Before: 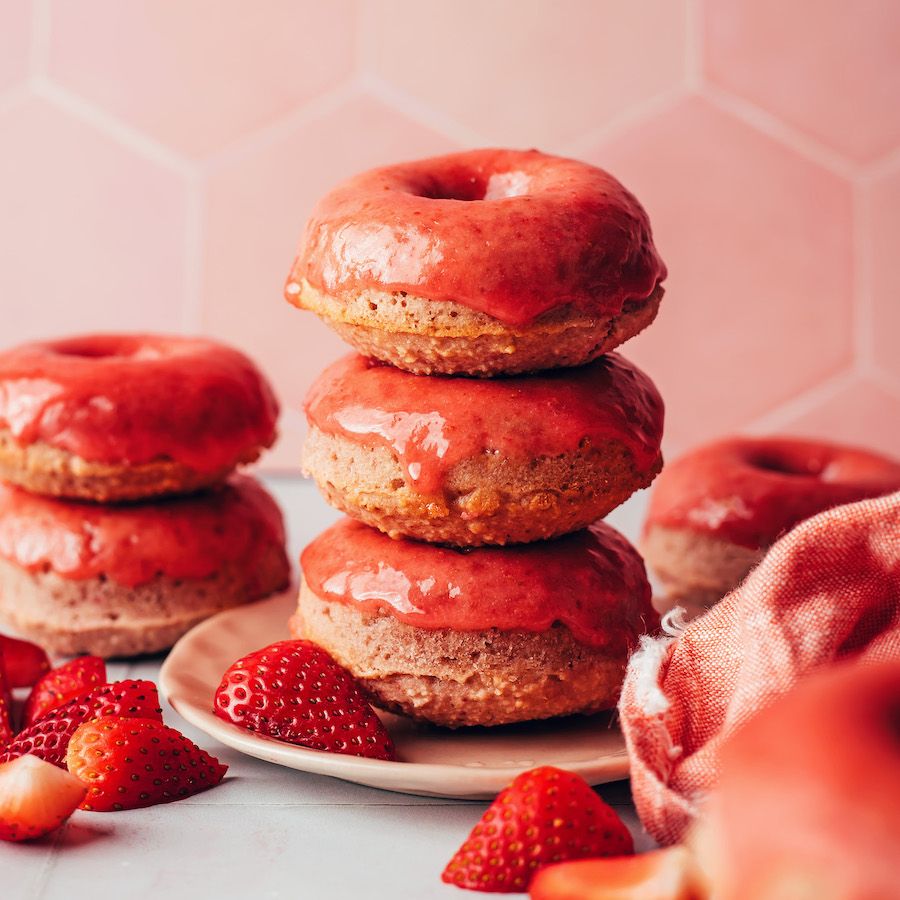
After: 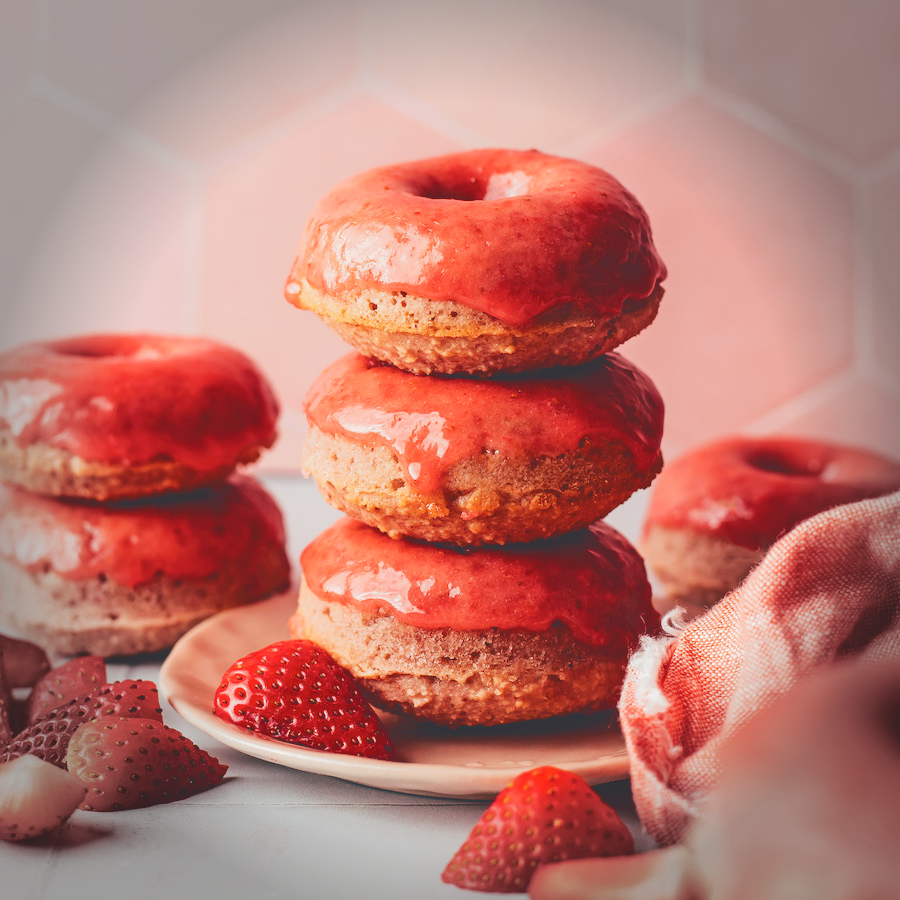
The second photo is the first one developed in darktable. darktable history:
tone curve: curves: ch0 [(0, 0) (0.003, 0.211) (0.011, 0.211) (0.025, 0.215) (0.044, 0.218) (0.069, 0.224) (0.1, 0.227) (0.136, 0.233) (0.177, 0.247) (0.224, 0.275) (0.277, 0.309) (0.335, 0.366) (0.399, 0.438) (0.468, 0.515) (0.543, 0.586) (0.623, 0.658) (0.709, 0.735) (0.801, 0.821) (0.898, 0.889) (1, 1)], color space Lab, independent channels, preserve colors none
vignetting: fall-off start 77.38%, fall-off radius 28.17%, width/height ratio 0.978
